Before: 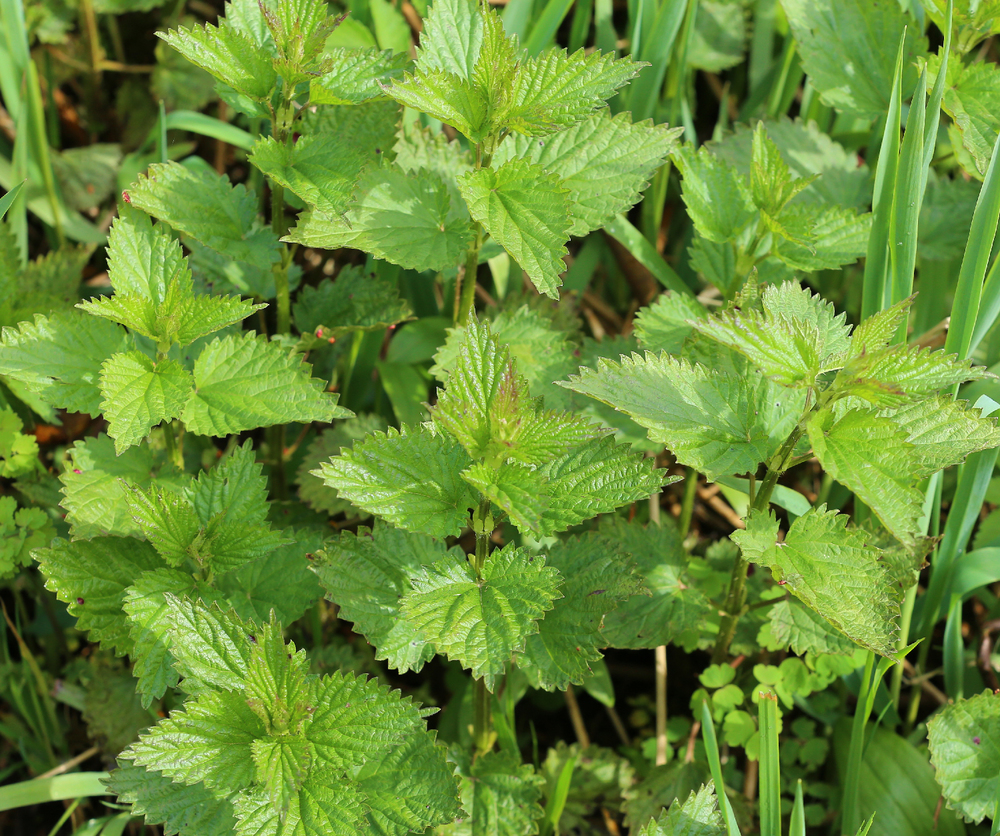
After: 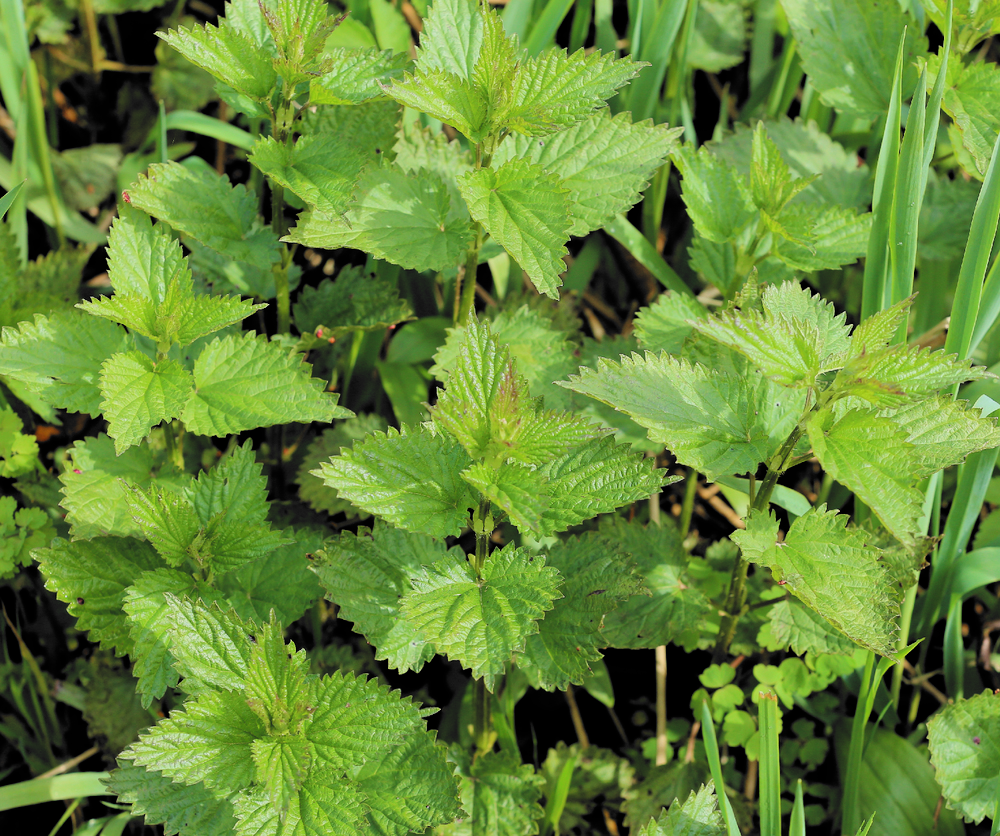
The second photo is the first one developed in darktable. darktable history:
filmic rgb: black relative exposure -5.05 EV, white relative exposure 3.56 EV, hardness 3.18, contrast 1.195, highlights saturation mix -49.29%, color science v6 (2022)
